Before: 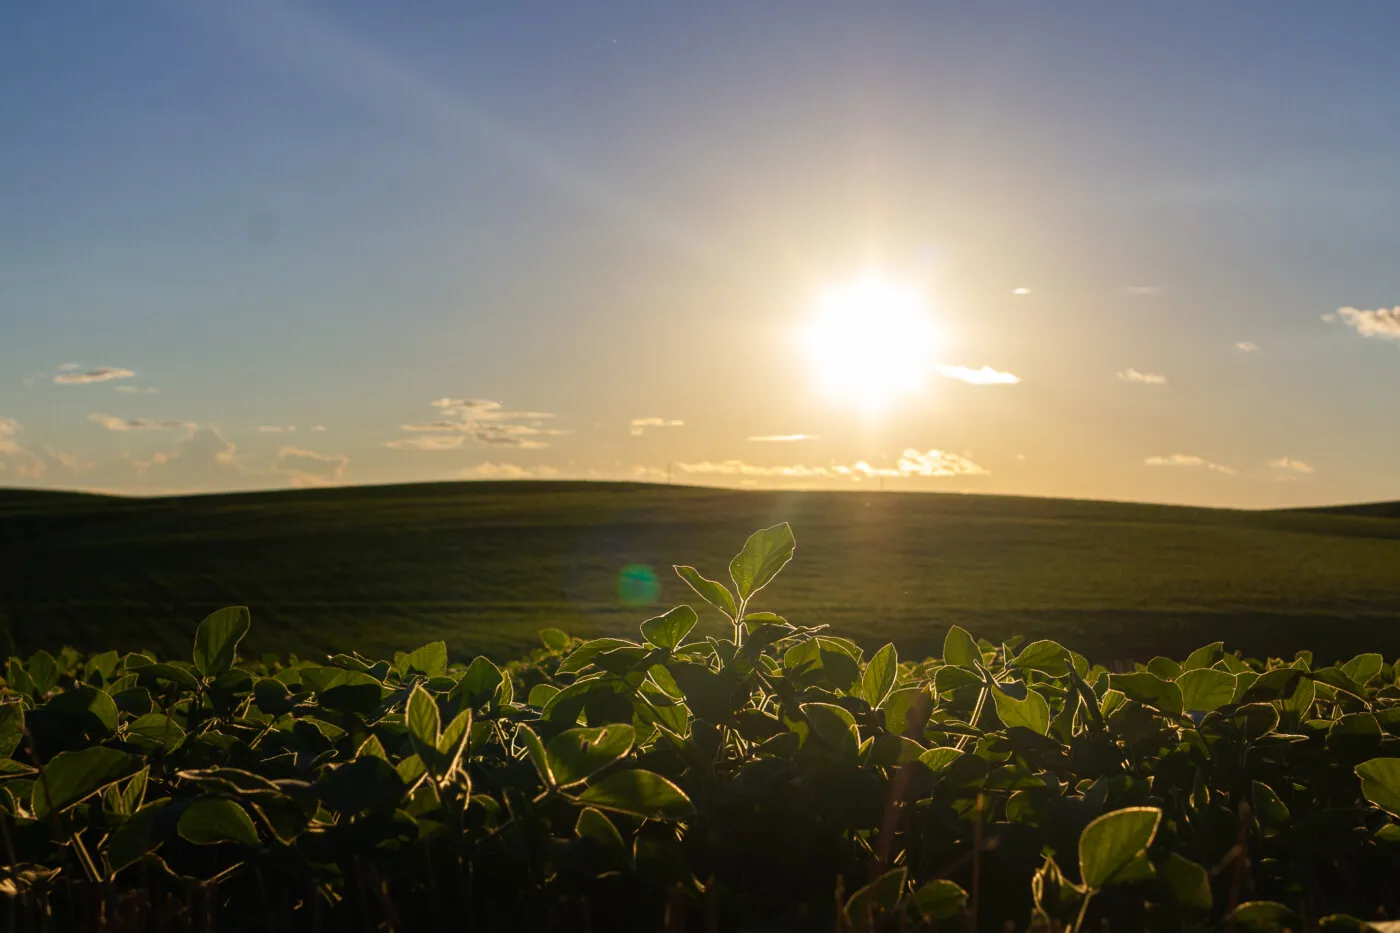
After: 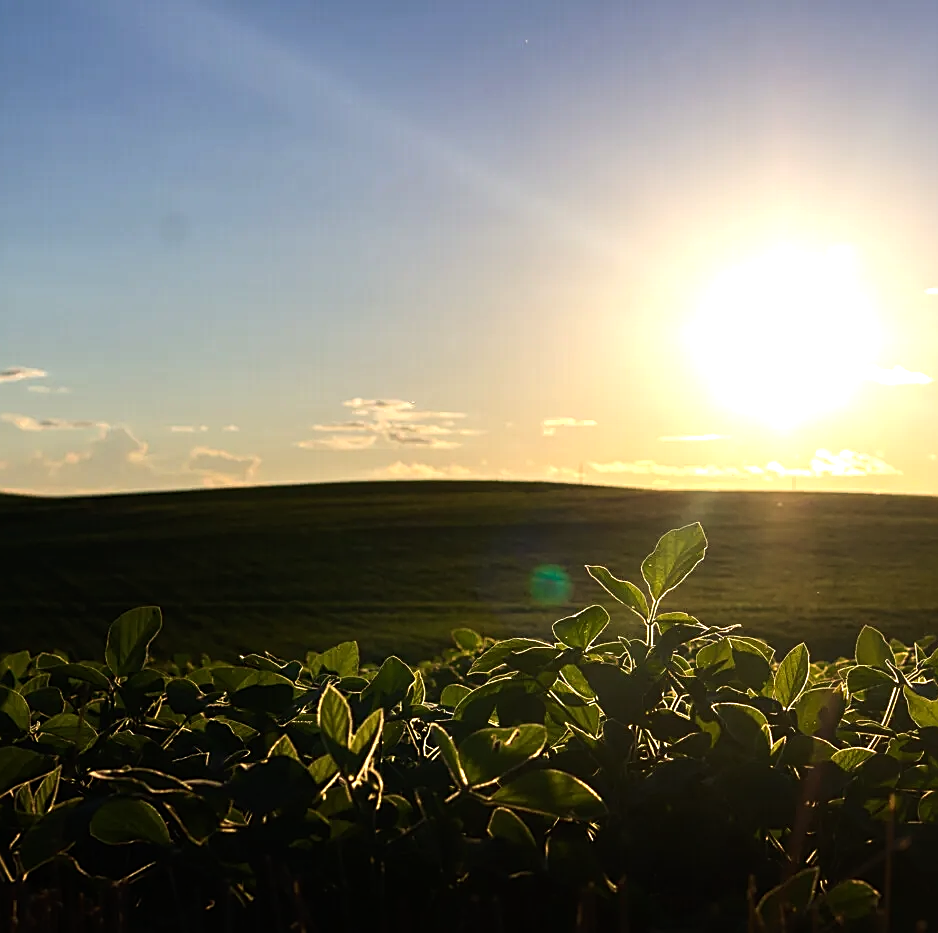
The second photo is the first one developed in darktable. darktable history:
tone equalizer: -8 EV -0.713 EV, -7 EV -0.67 EV, -6 EV -0.631 EV, -5 EV -0.404 EV, -3 EV 0.387 EV, -2 EV 0.6 EV, -1 EV 0.681 EV, +0 EV 0.773 EV, edges refinement/feathering 500, mask exposure compensation -1.57 EV, preserve details no
sharpen: on, module defaults
crop and rotate: left 6.346%, right 26.584%
